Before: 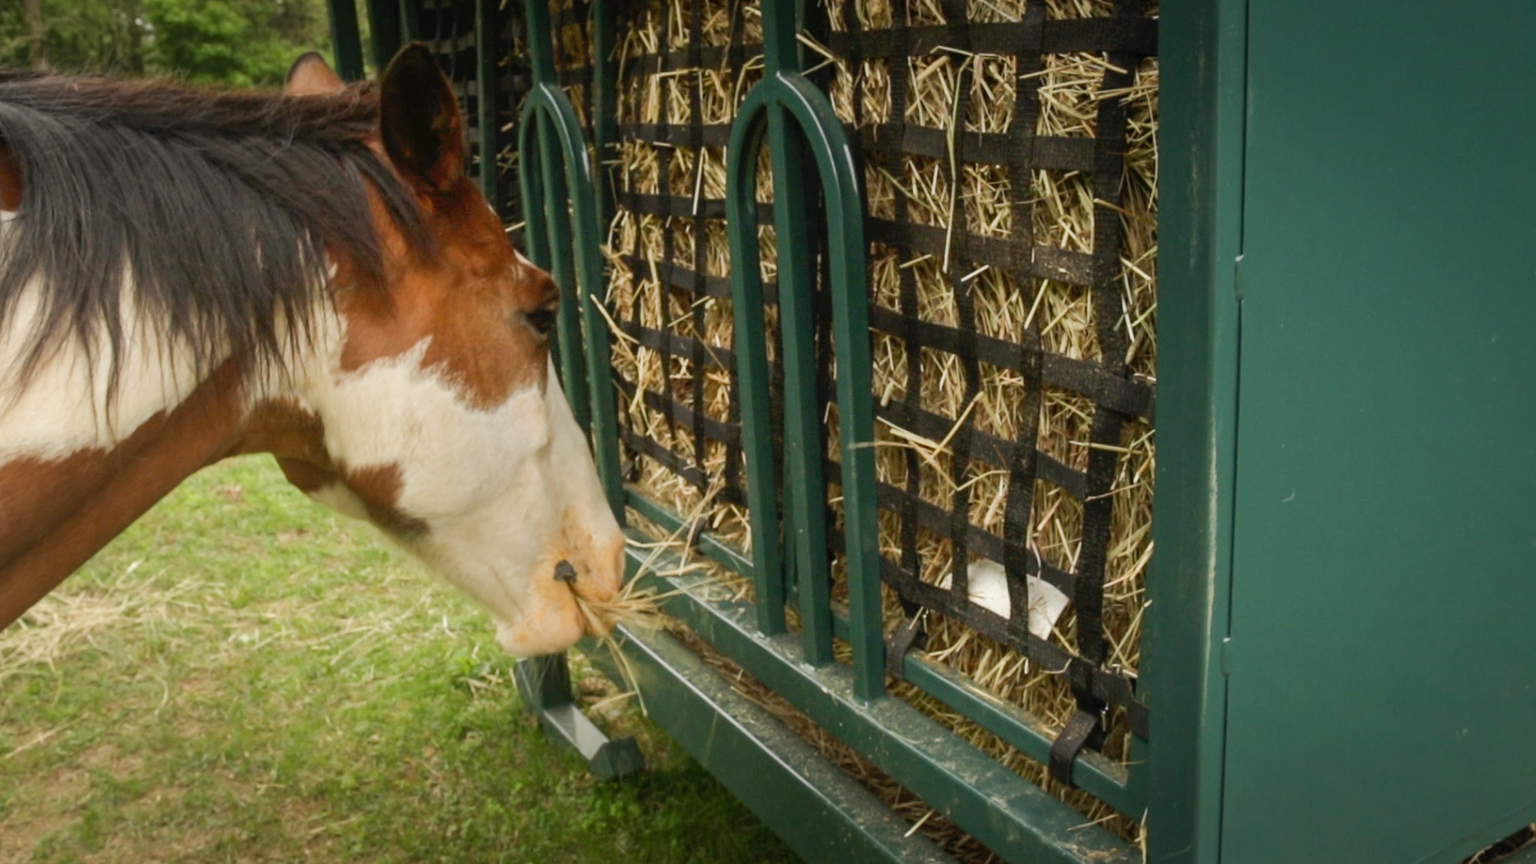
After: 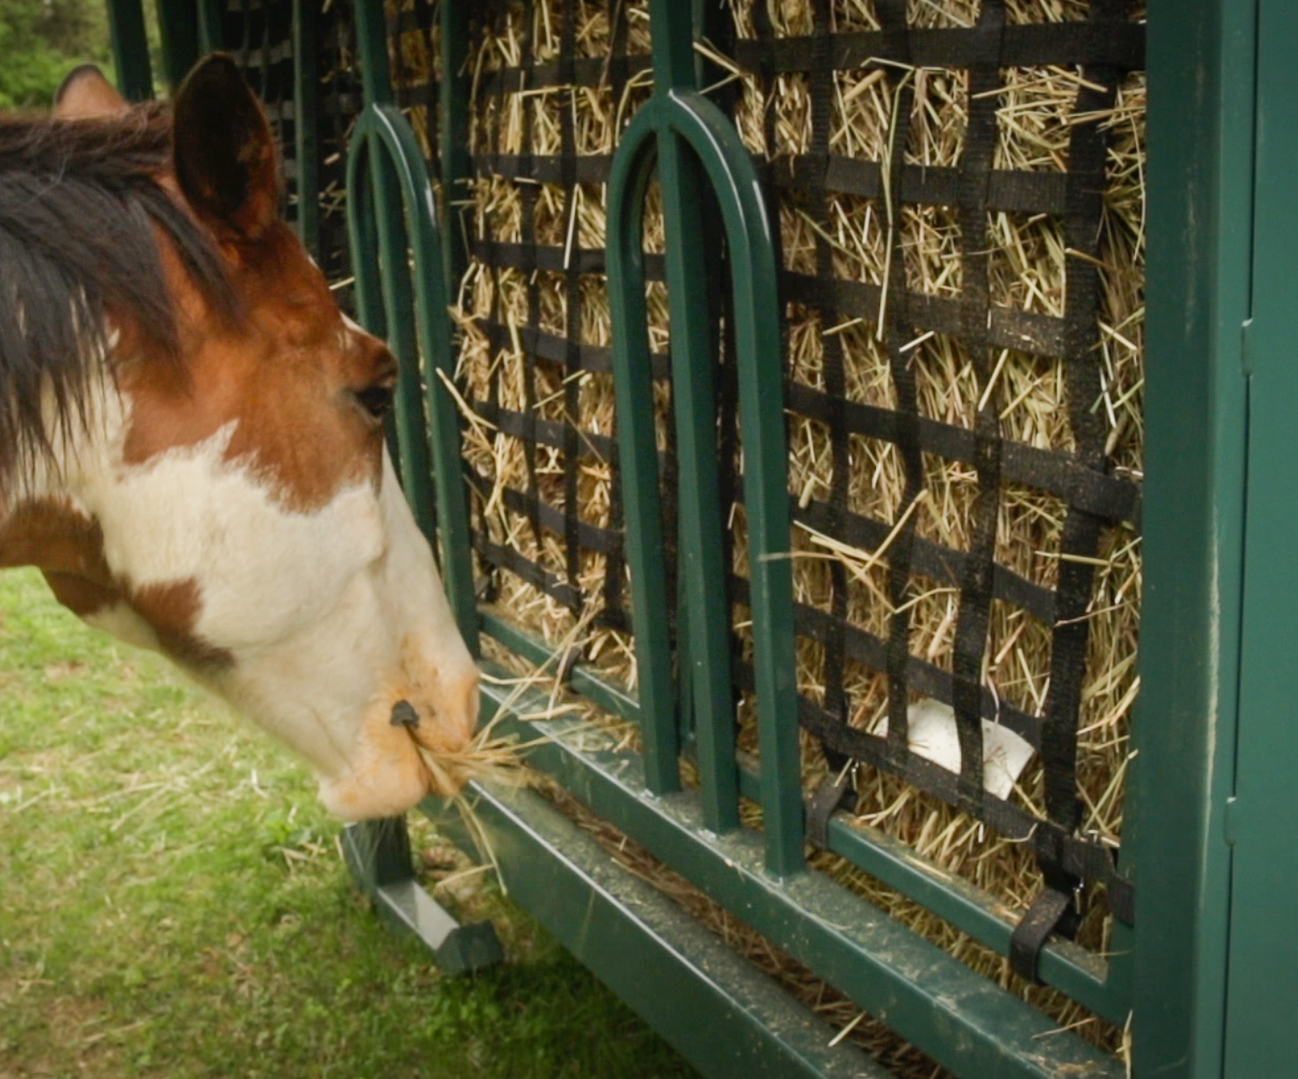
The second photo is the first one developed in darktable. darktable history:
crop and rotate: left 15.773%, right 16.594%
